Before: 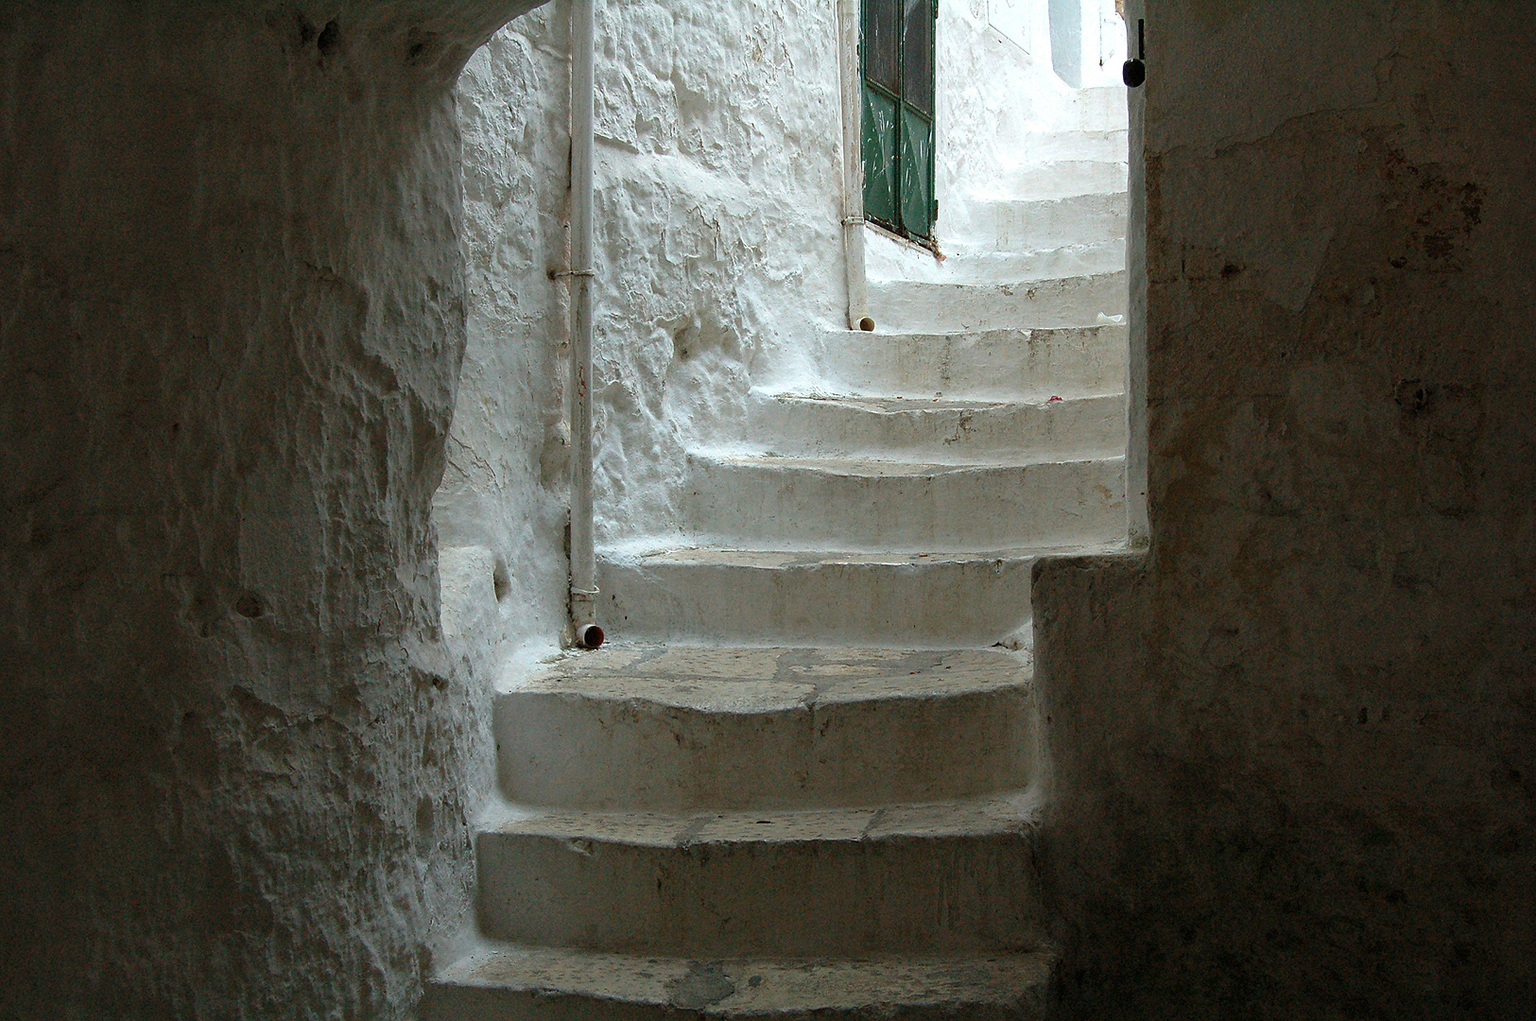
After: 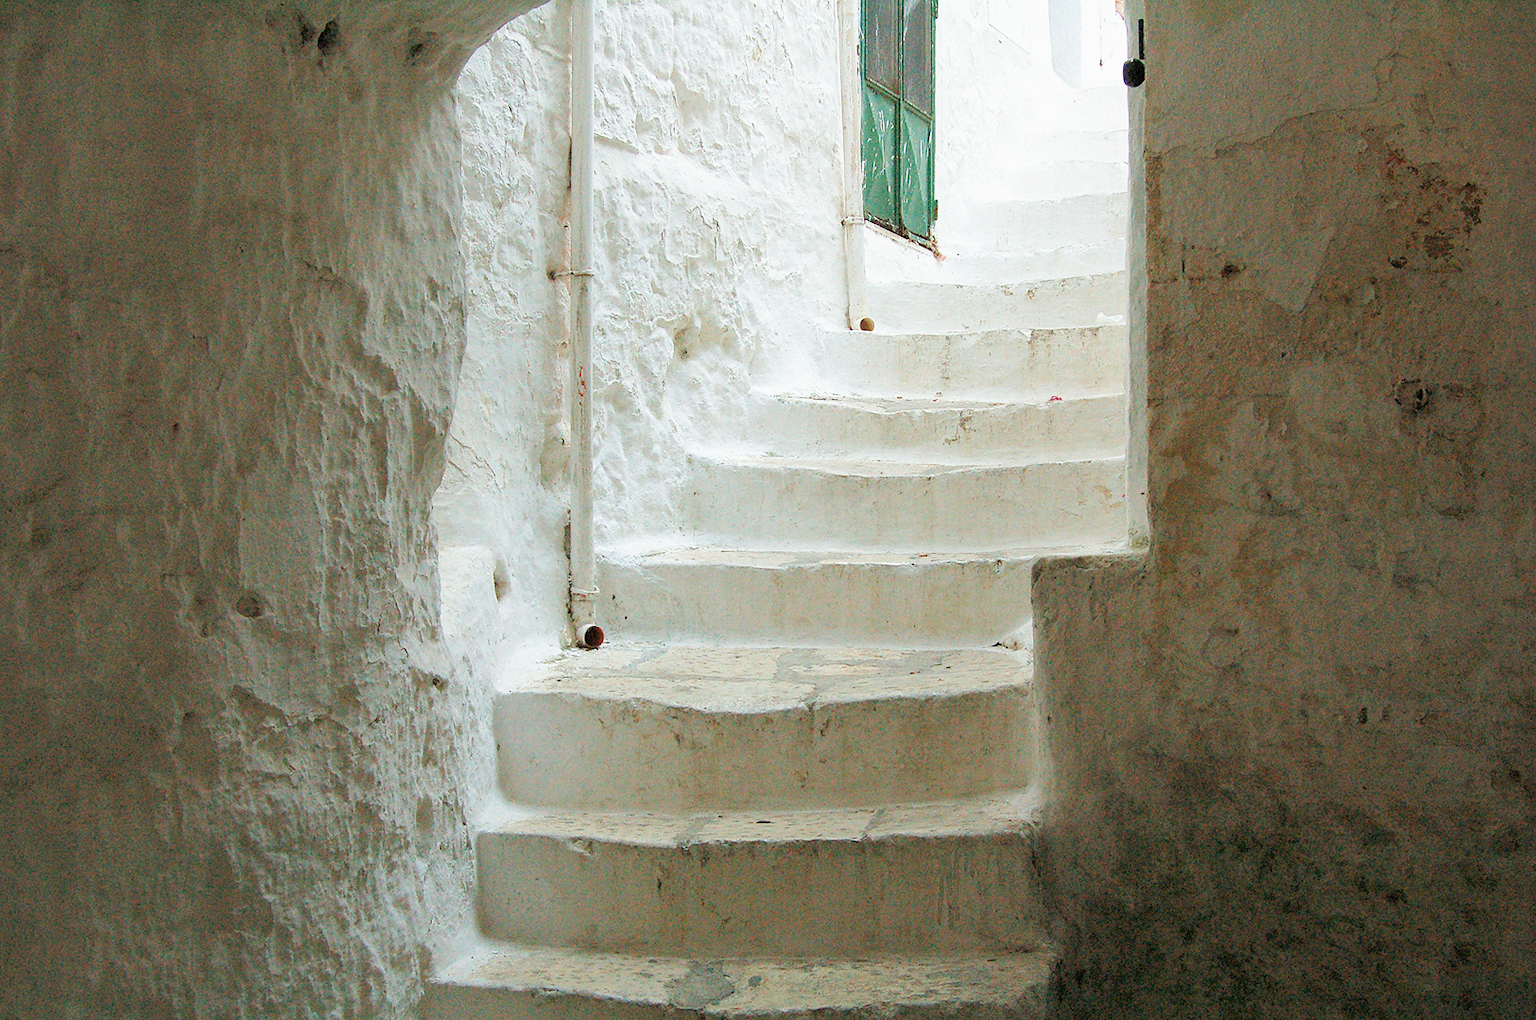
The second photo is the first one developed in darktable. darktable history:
filmic rgb: middle gray luminance 4.29%, black relative exposure -13 EV, white relative exposure 5 EV, threshold 6 EV, target black luminance 0%, hardness 5.19, latitude 59.69%, contrast 0.767, highlights saturation mix 5%, shadows ↔ highlights balance 25.95%, add noise in highlights 0, color science v3 (2019), use custom middle-gray values true, iterations of high-quality reconstruction 0, contrast in highlights soft, enable highlight reconstruction true
